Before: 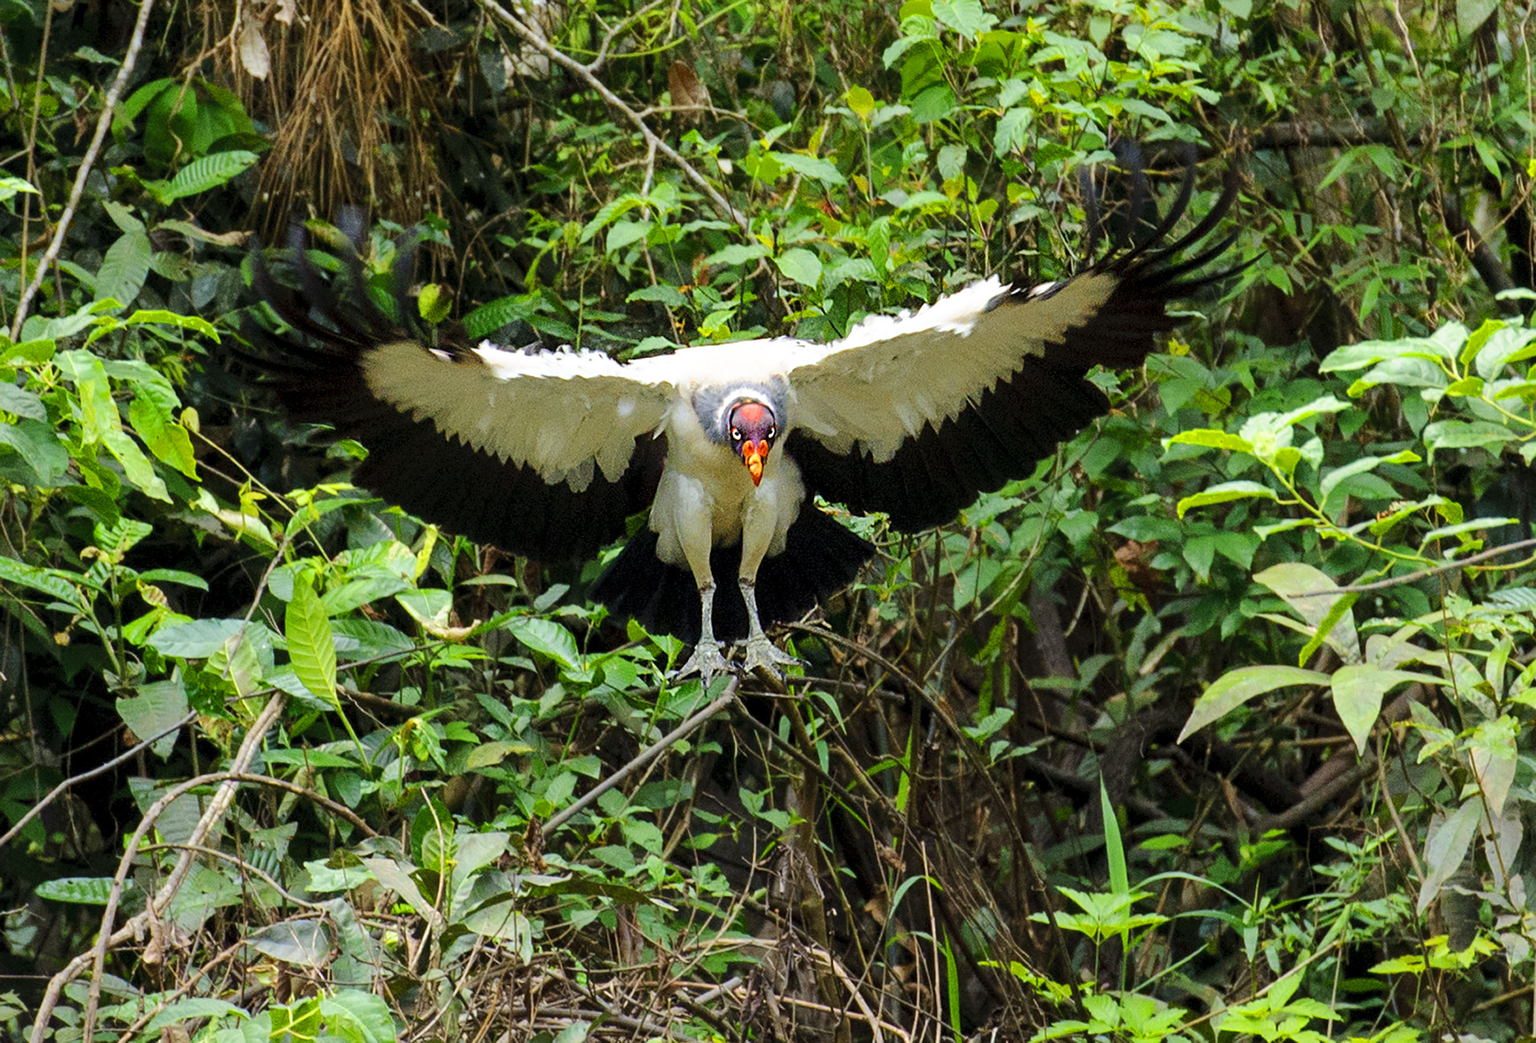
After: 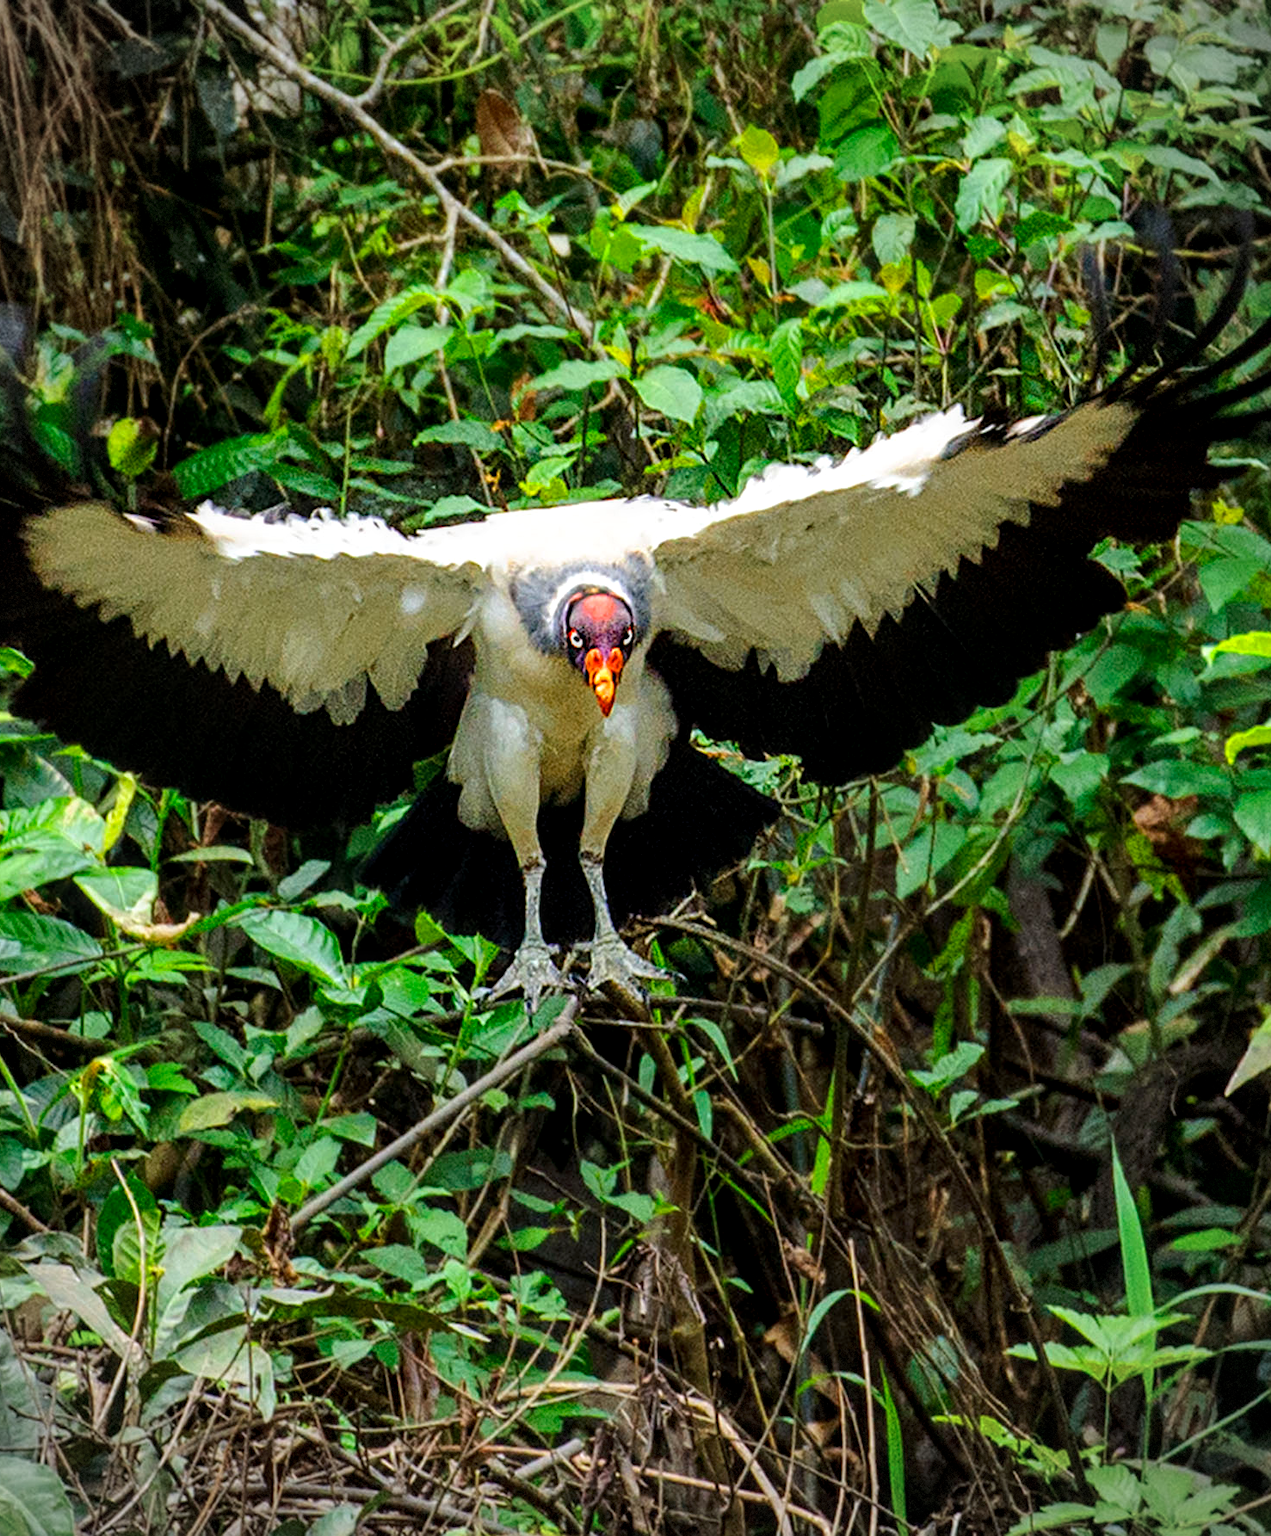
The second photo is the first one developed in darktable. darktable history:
vignetting: dithering 8-bit output, unbound false
local contrast: detail 130%
levels: levels [0, 0.51, 1]
crop and rotate: left 22.516%, right 21.234%
